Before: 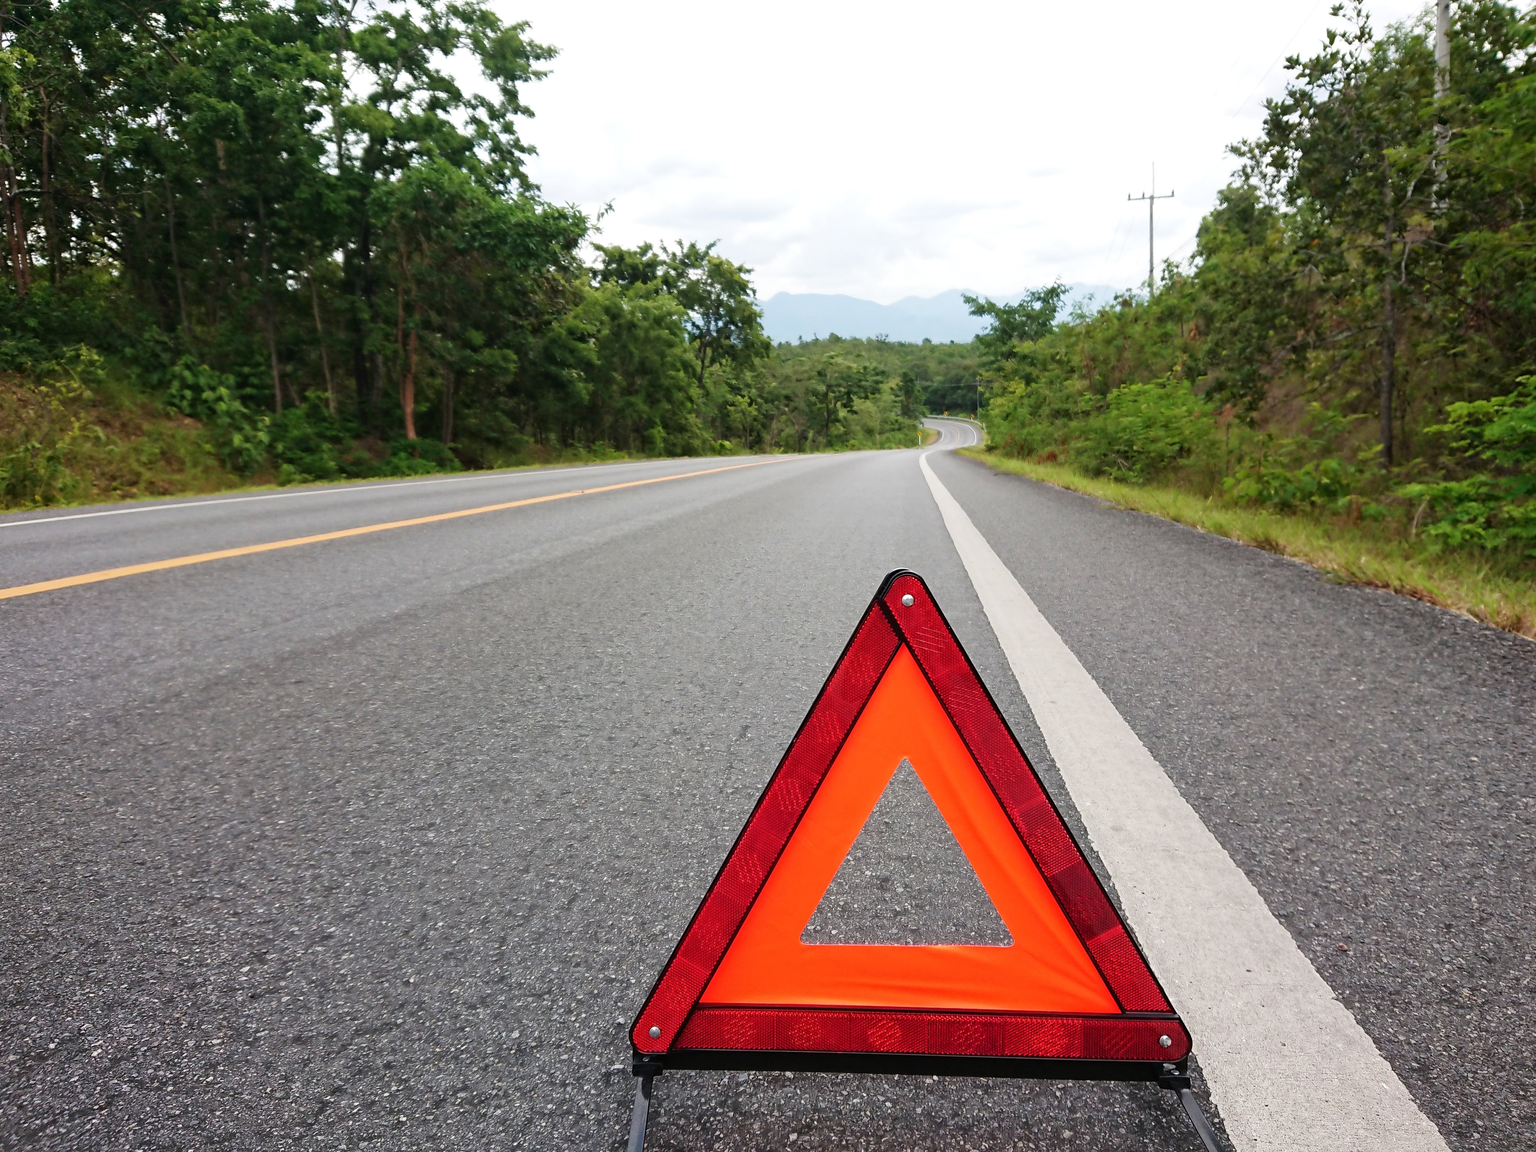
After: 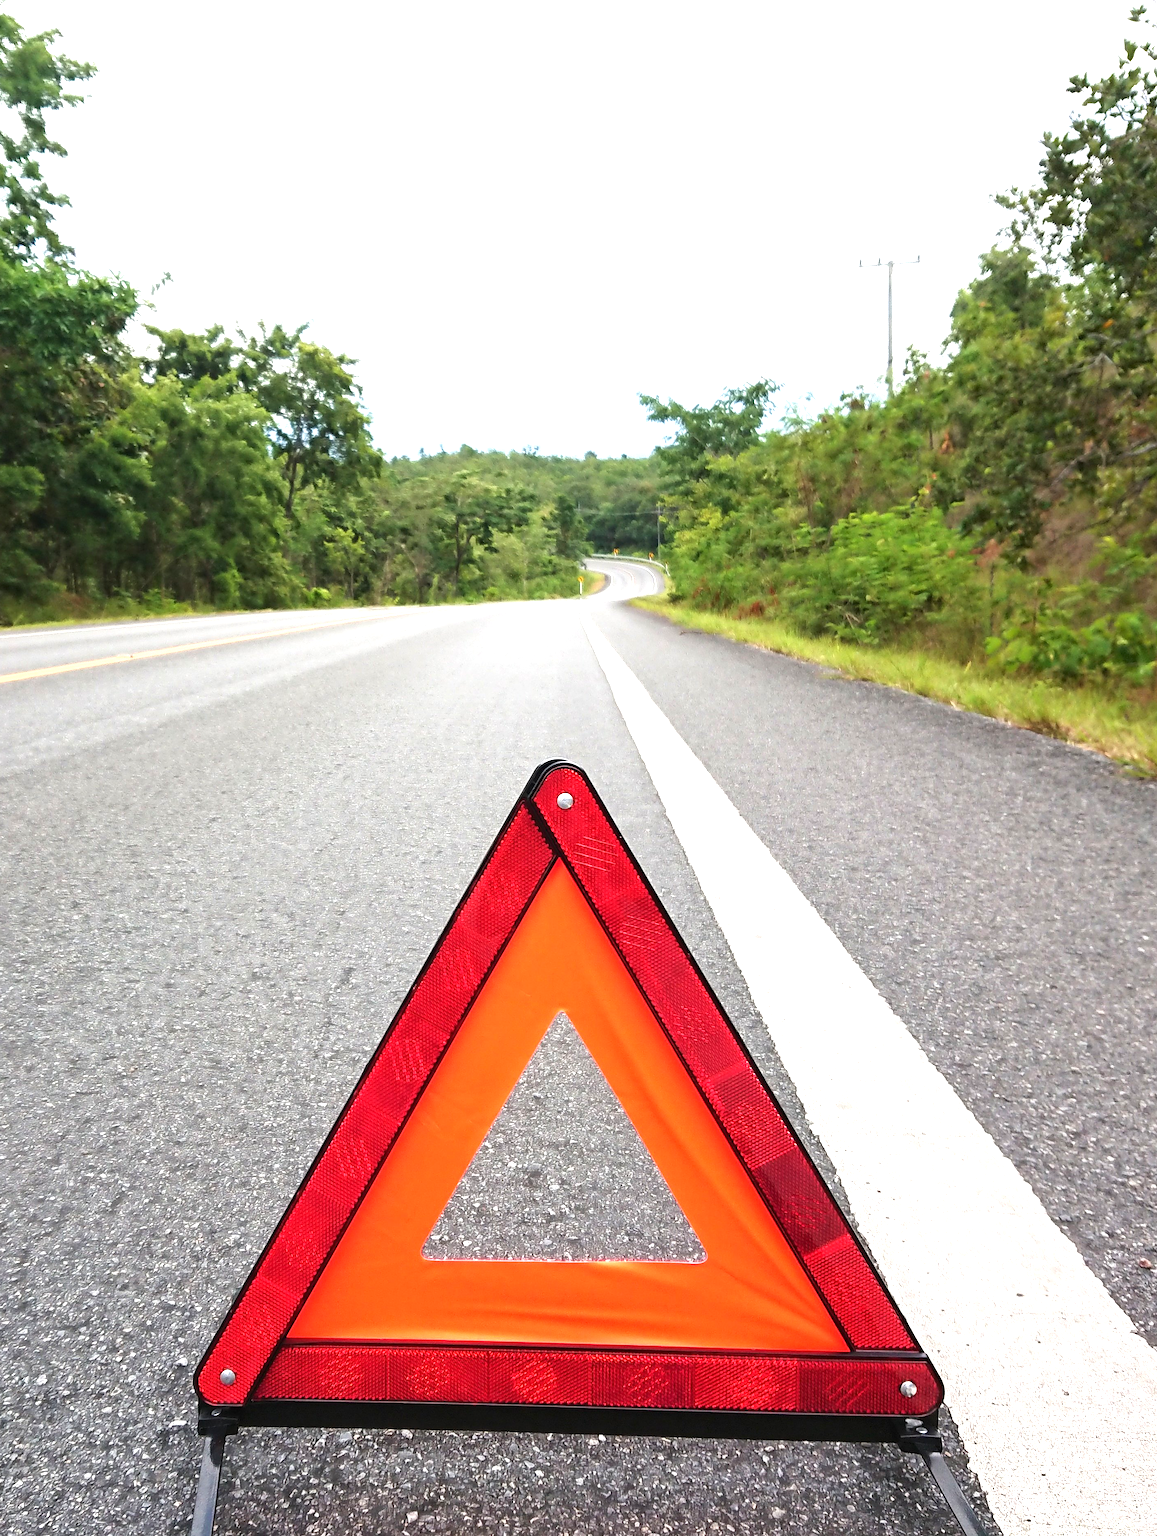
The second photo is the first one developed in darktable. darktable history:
crop: left 31.542%, top 0.021%, right 11.971%
exposure: black level correction 0, exposure 0.948 EV, compensate highlight preservation false
